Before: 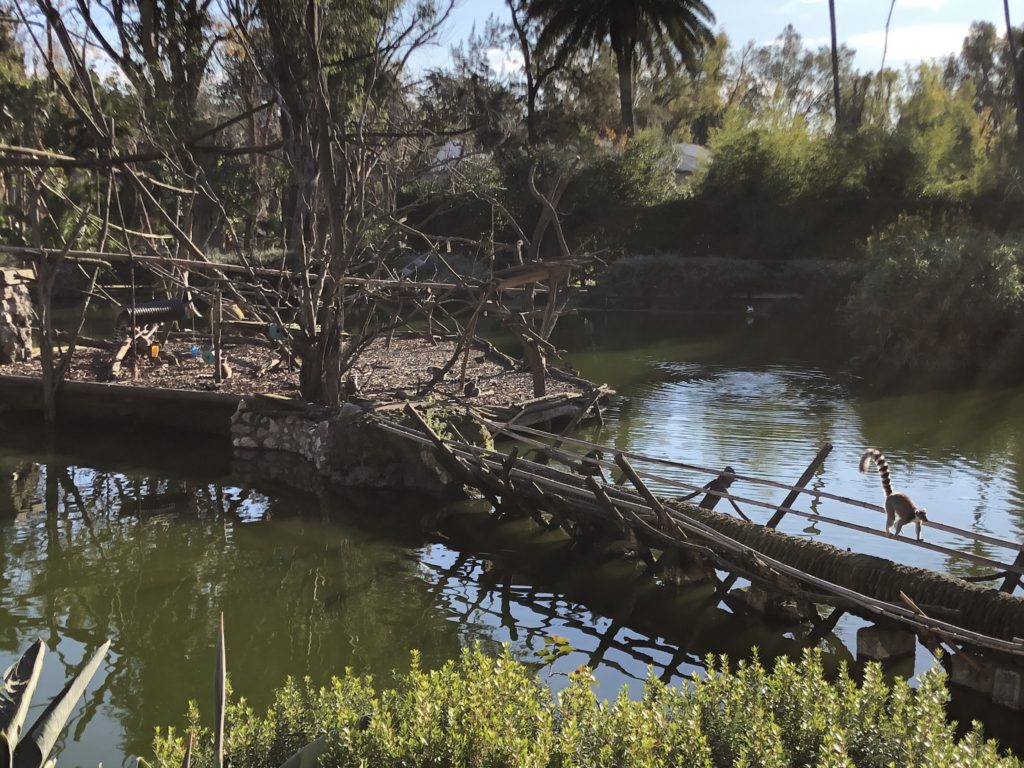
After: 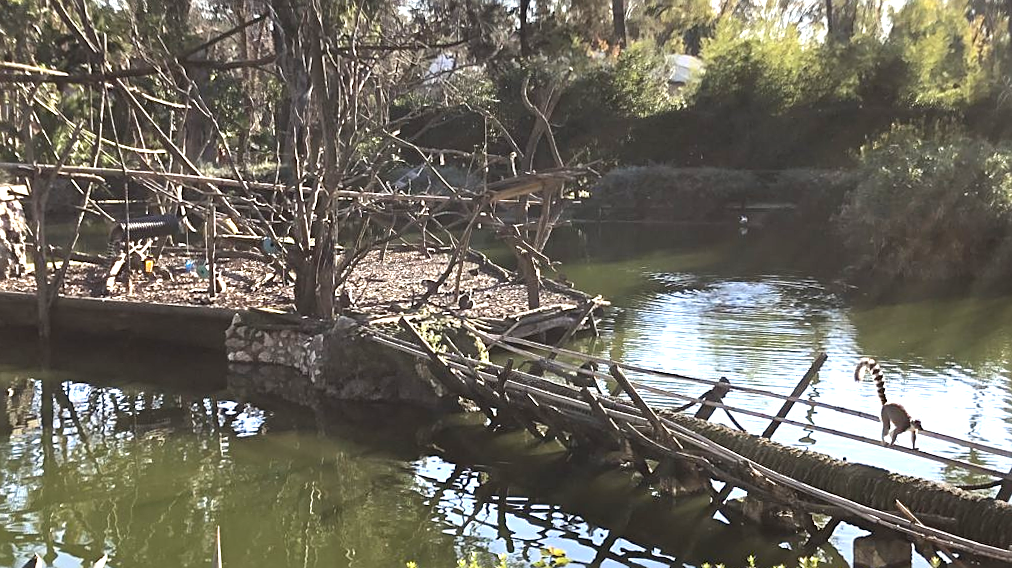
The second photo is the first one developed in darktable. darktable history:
sharpen: on, module defaults
crop: top 11.038%, bottom 13.962%
rotate and perspective: rotation -0.45°, automatic cropping original format, crop left 0.008, crop right 0.992, crop top 0.012, crop bottom 0.988
exposure: black level correction 0, exposure 1.2 EV, compensate exposure bias true, compensate highlight preservation false
